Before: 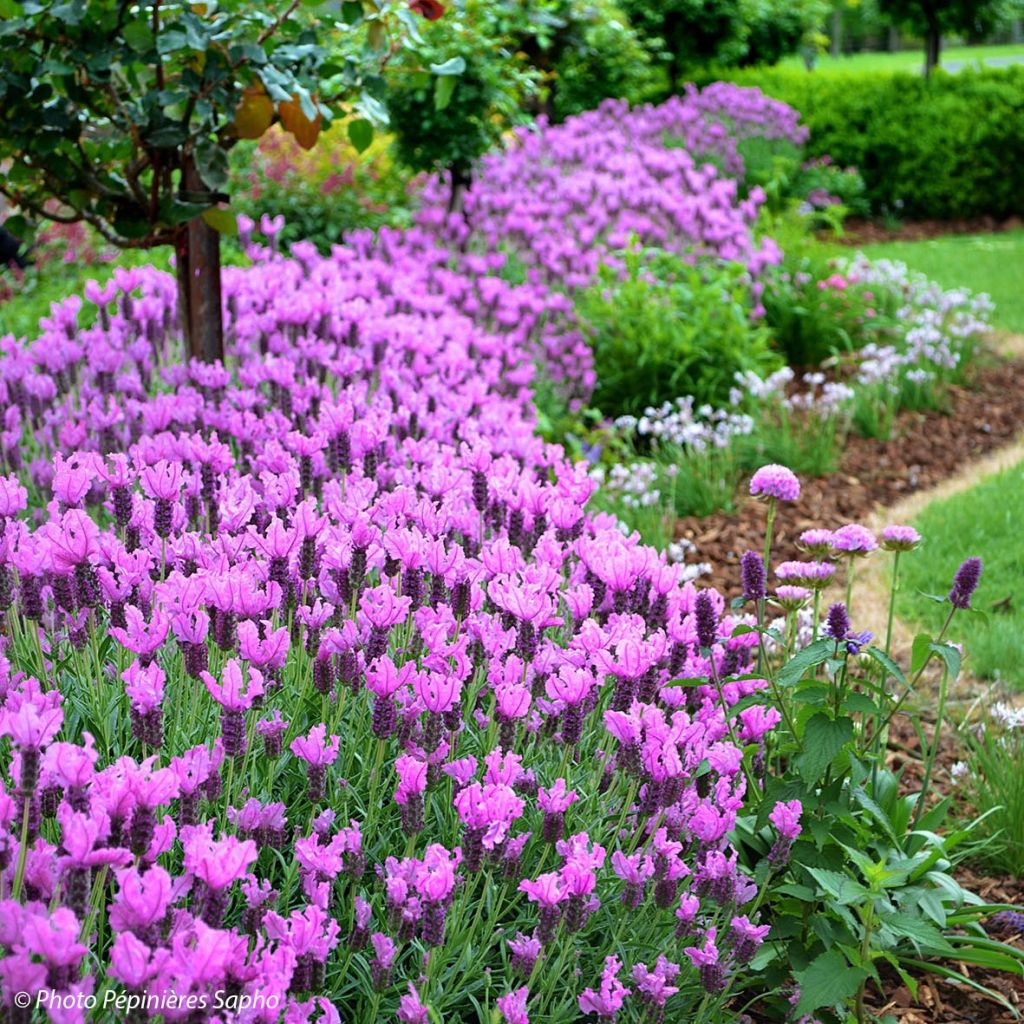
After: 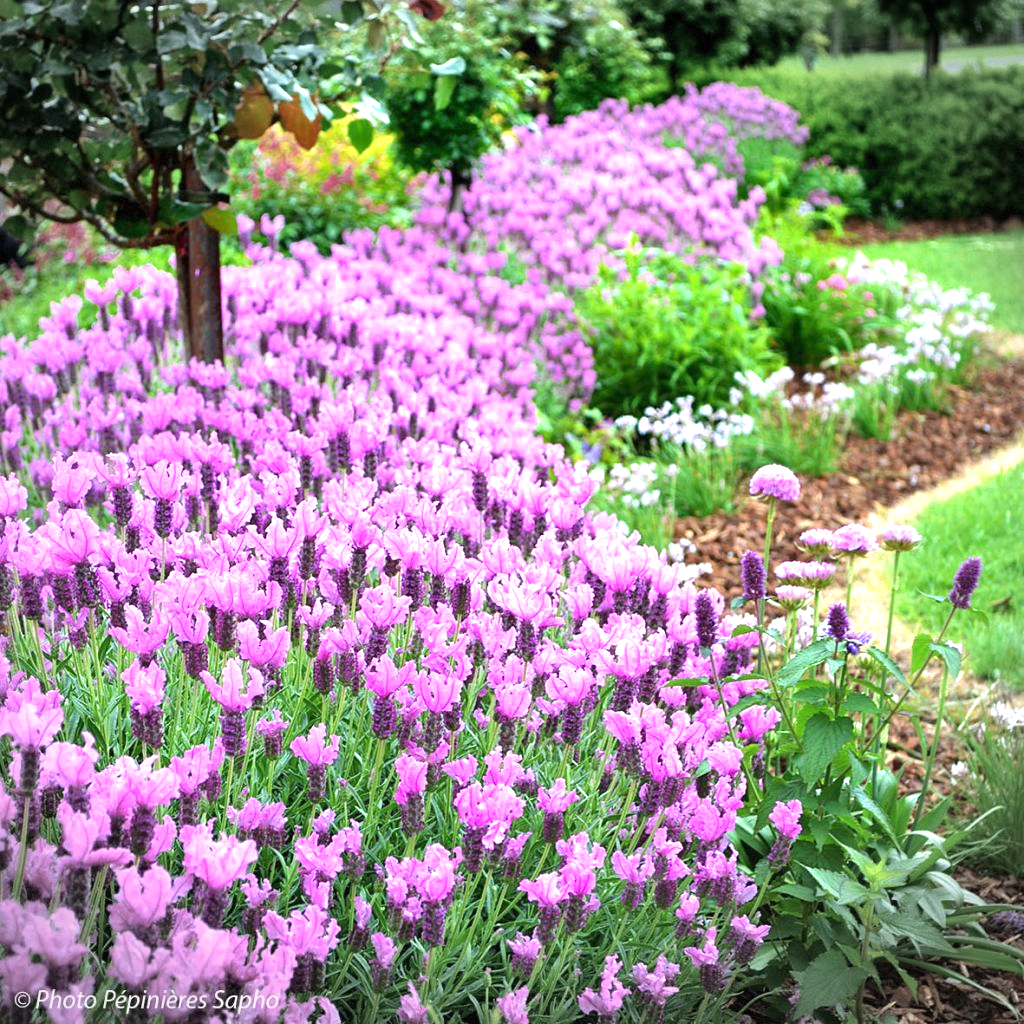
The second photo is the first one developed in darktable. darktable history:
exposure: black level correction 0, exposure 1 EV, compensate exposure bias true, compensate highlight preservation false
vignetting: fall-off start 88.86%, fall-off radius 43.53%, width/height ratio 1.159, dithering 8-bit output, unbound false
